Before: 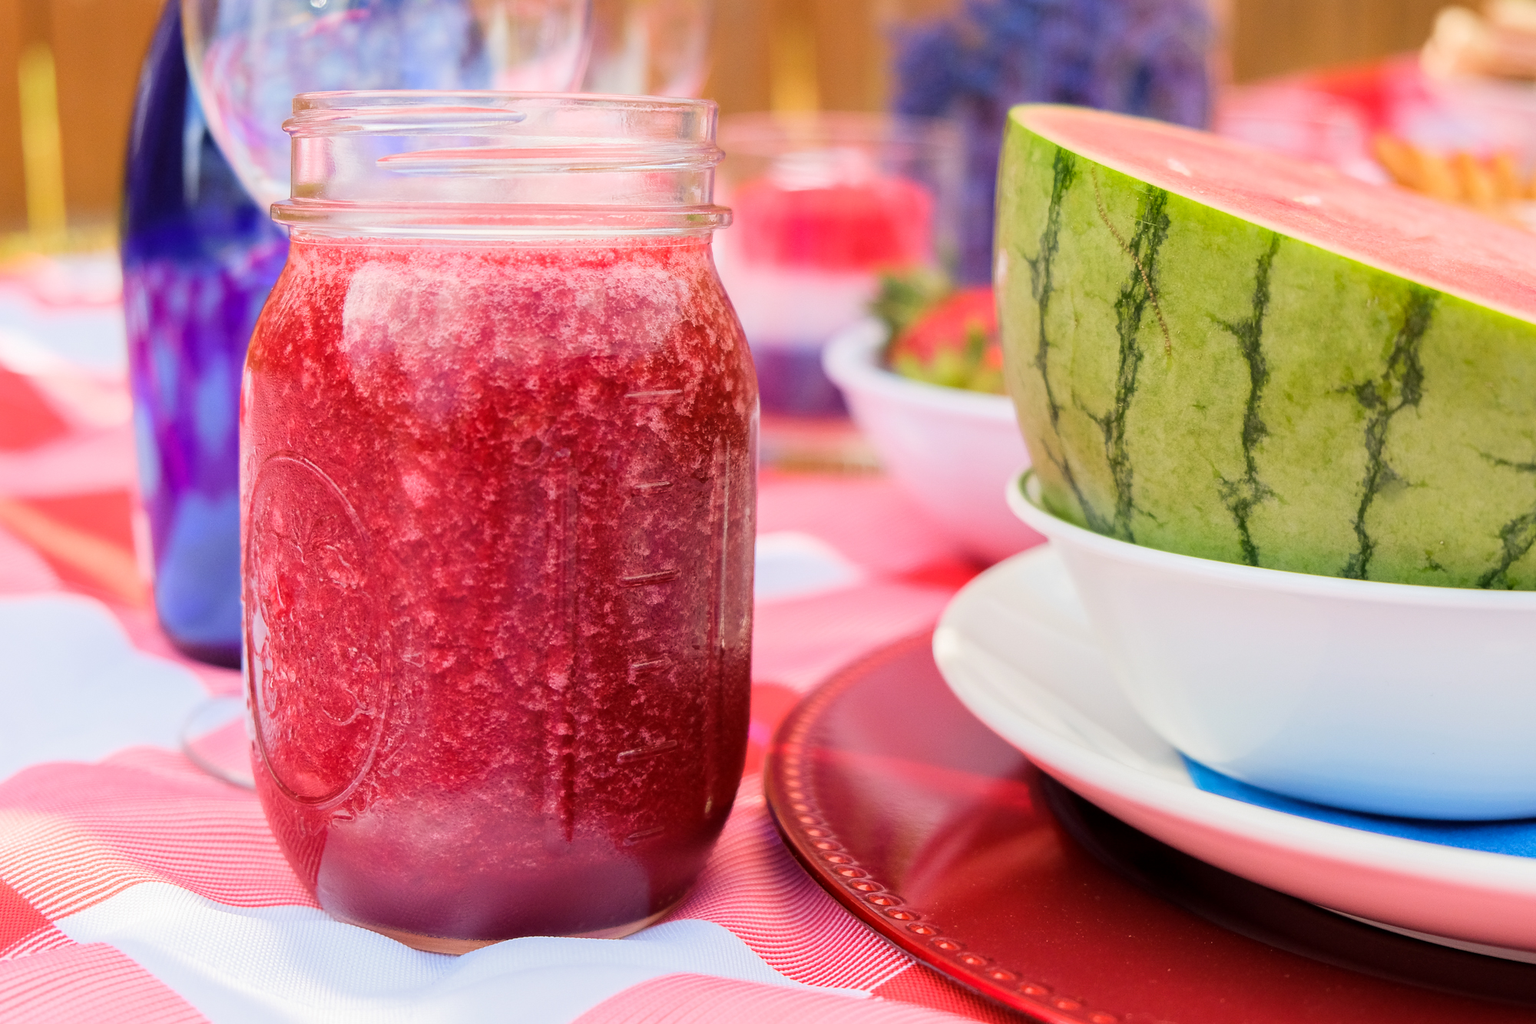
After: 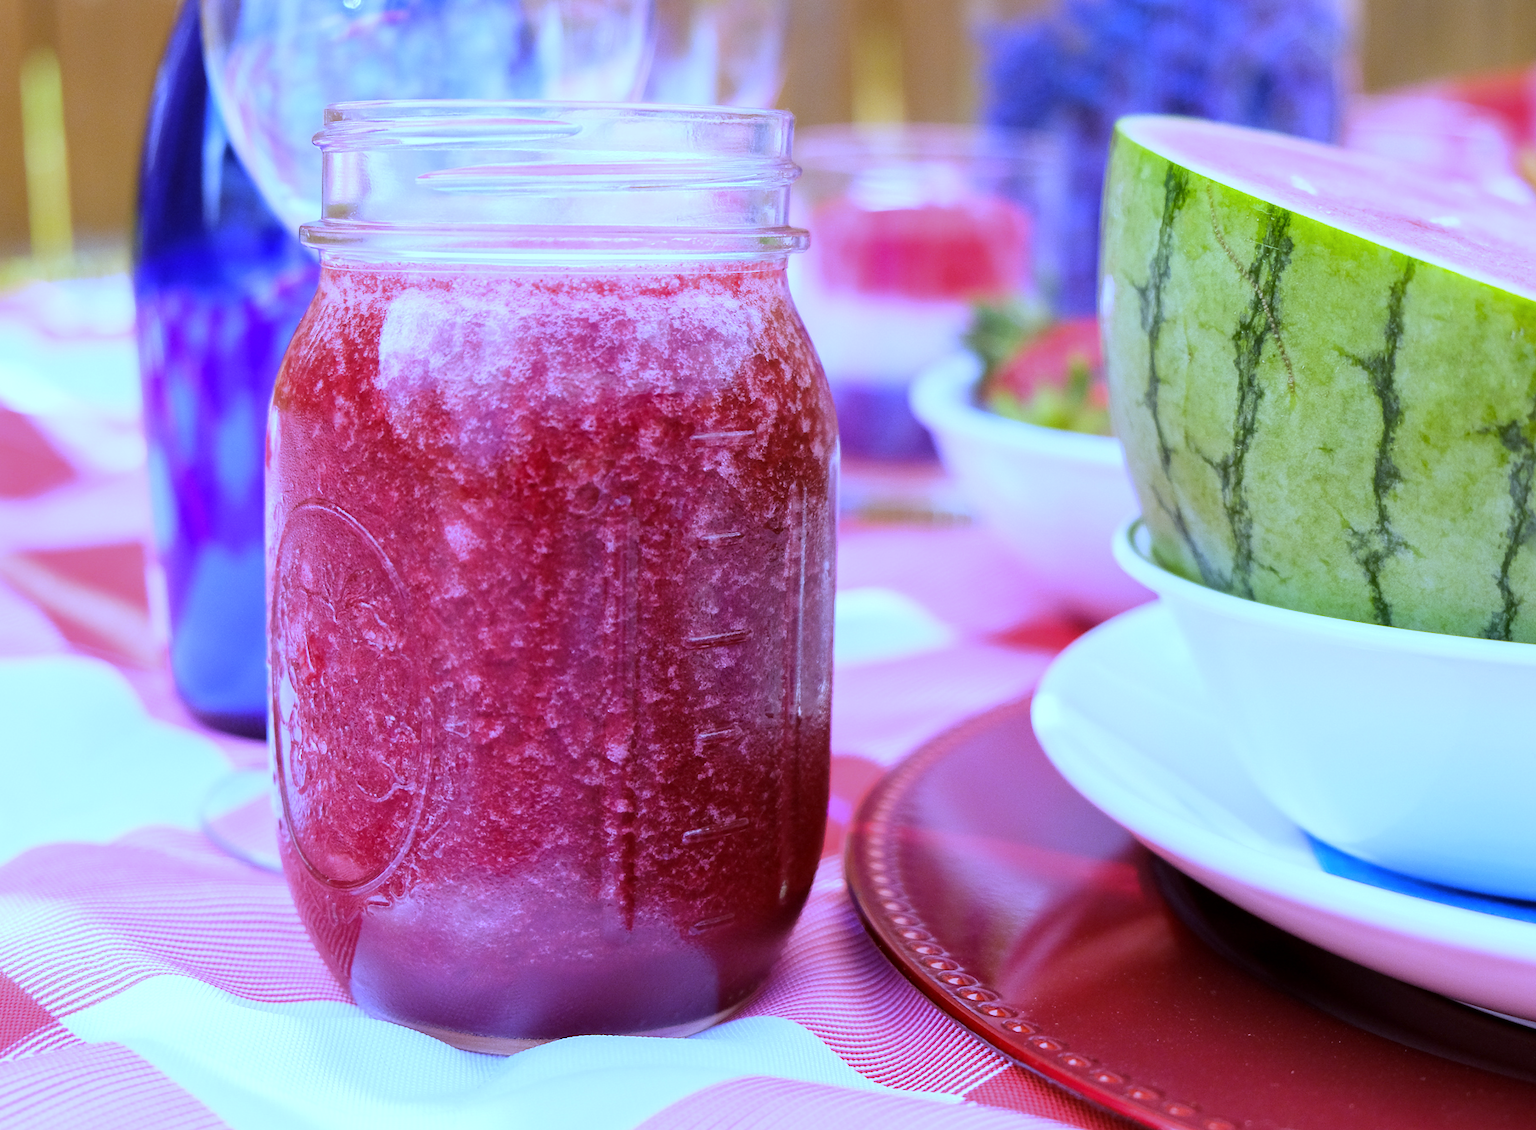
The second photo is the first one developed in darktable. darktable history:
crop: right 9.509%, bottom 0.031%
exposure: exposure 0.2 EV, compensate highlight preservation false
shadows and highlights: shadows 12, white point adjustment 1.2, highlights -0.36, soften with gaussian
white balance: red 0.766, blue 1.537
